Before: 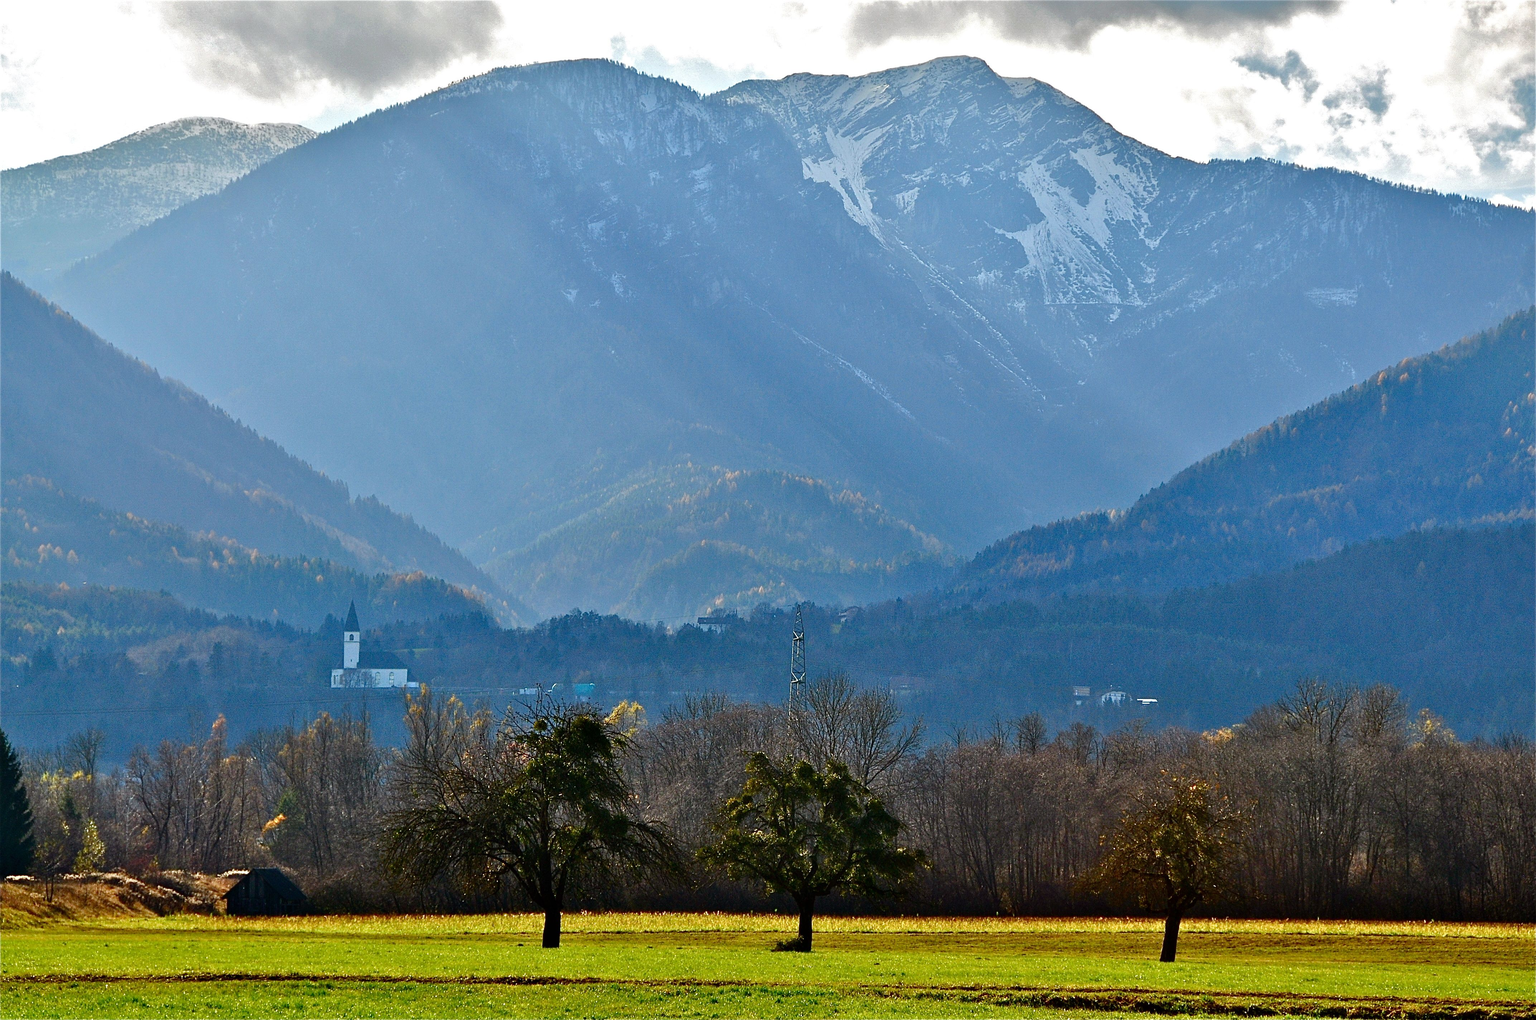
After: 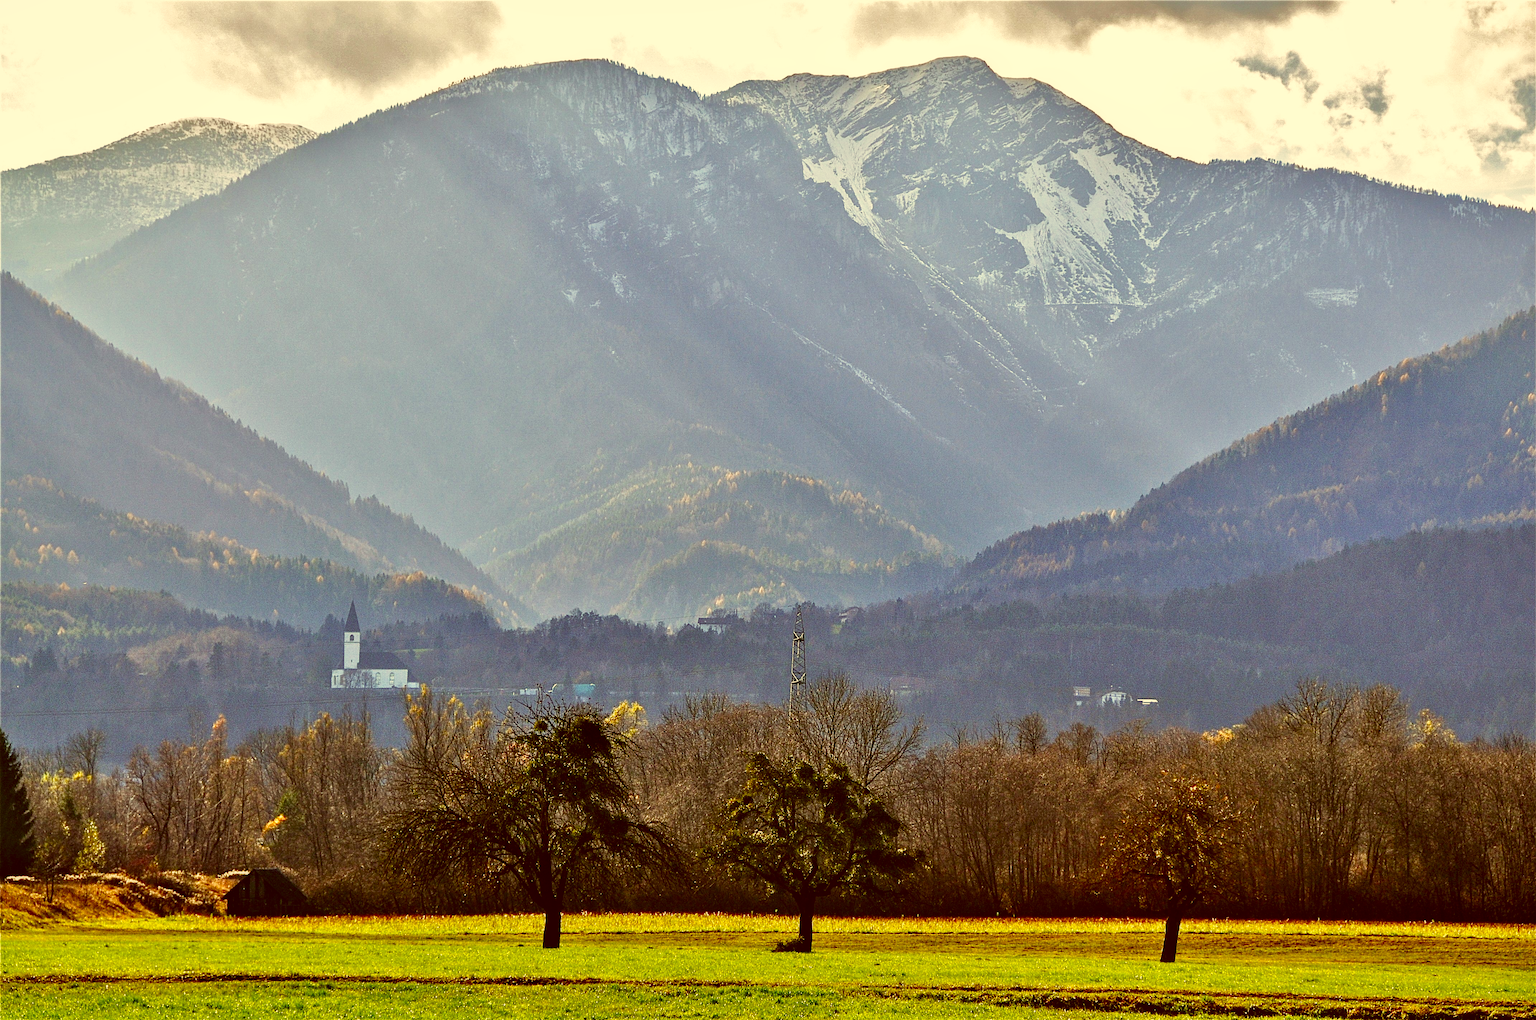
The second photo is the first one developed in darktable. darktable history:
local contrast: on, module defaults
shadows and highlights: shadows -20.08, white point adjustment -1.82, highlights -34.8
color correction: highlights a* 1.19, highlights b* 24.48, shadows a* 15.52, shadows b* 25.01
base curve: curves: ch0 [(0, 0) (0.579, 0.807) (1, 1)], preserve colors none
